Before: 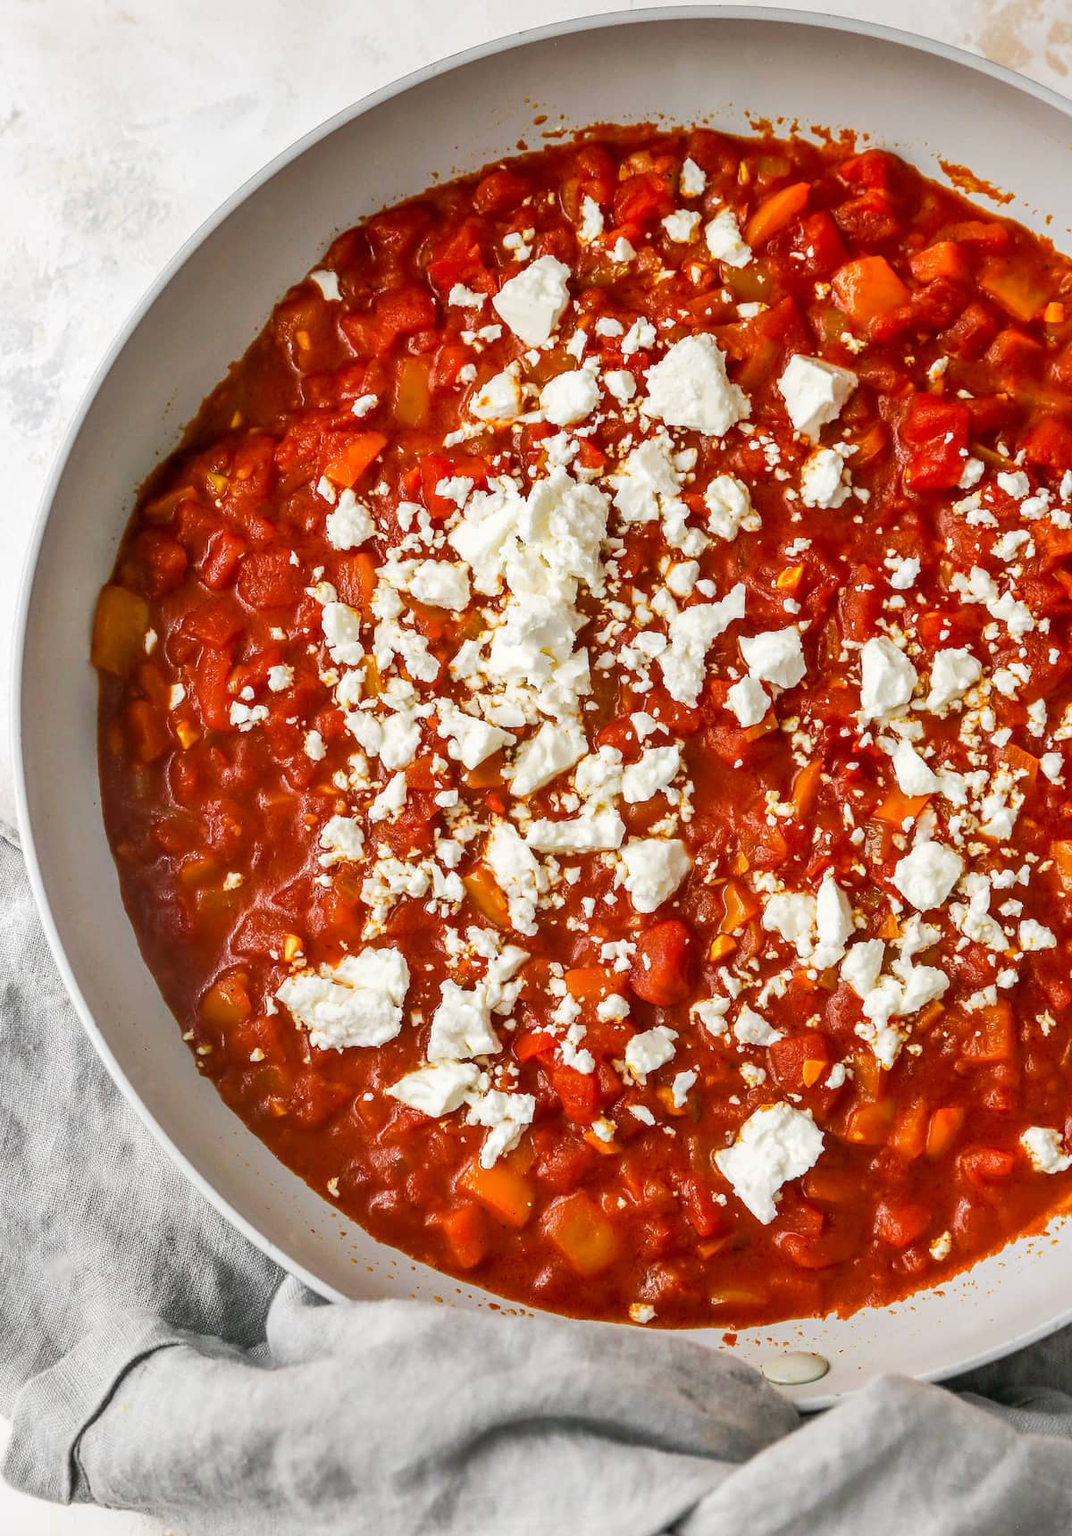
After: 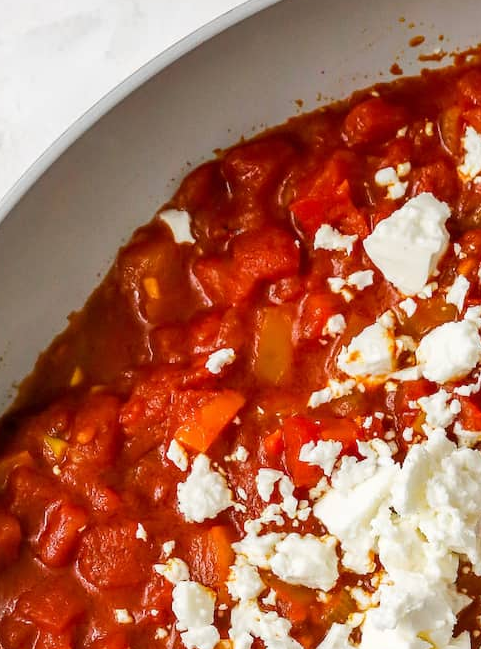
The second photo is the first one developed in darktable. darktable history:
crop: left 15.675%, top 5.451%, right 44.205%, bottom 56.78%
